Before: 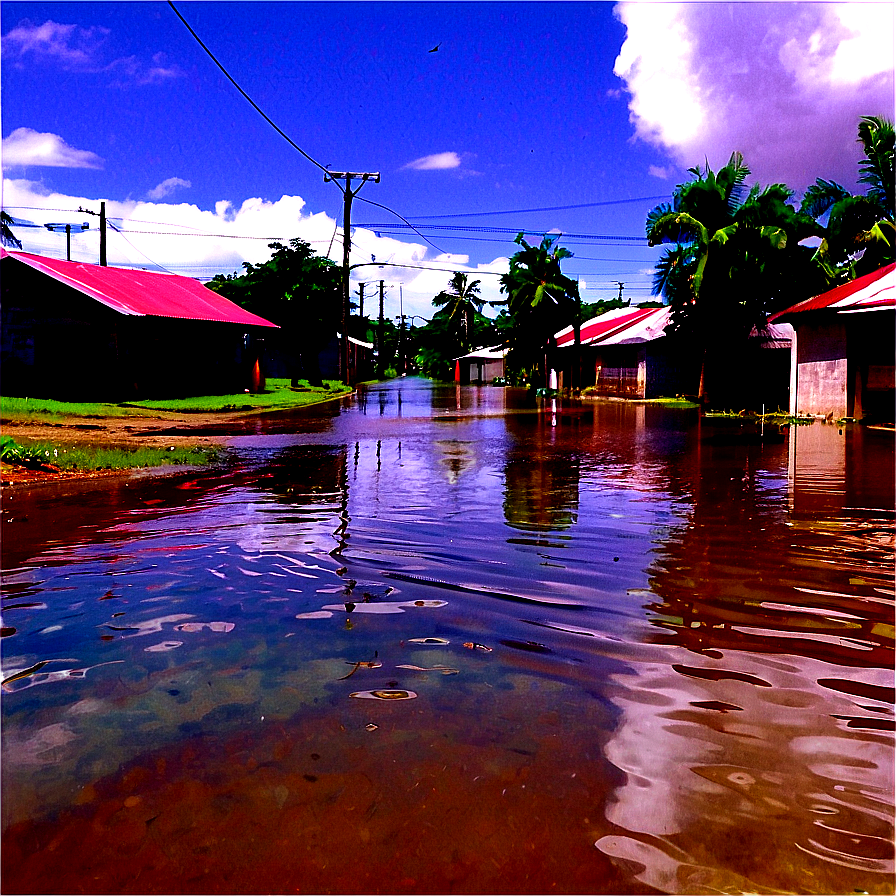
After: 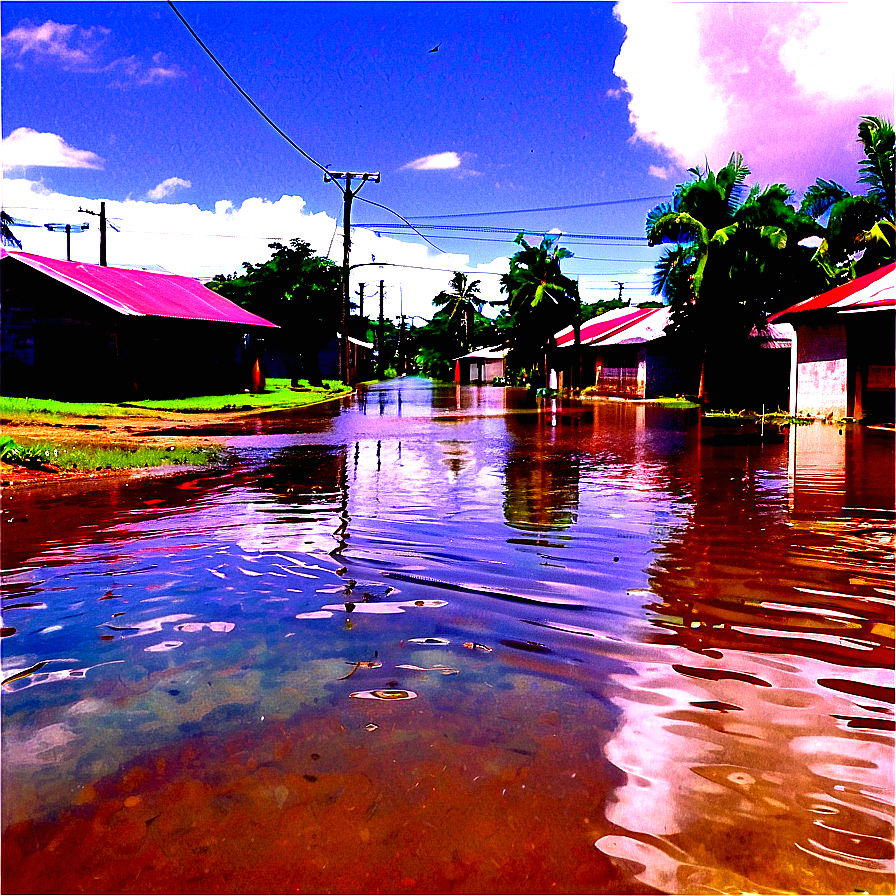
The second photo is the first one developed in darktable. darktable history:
exposure: black level correction 0, exposure 1.392 EV, compensate highlight preservation false
